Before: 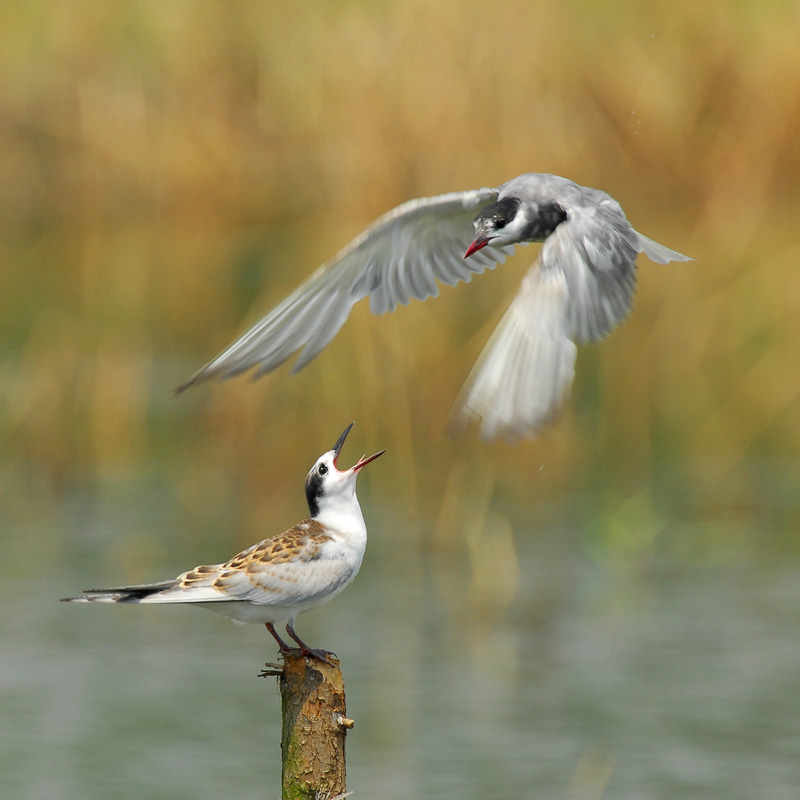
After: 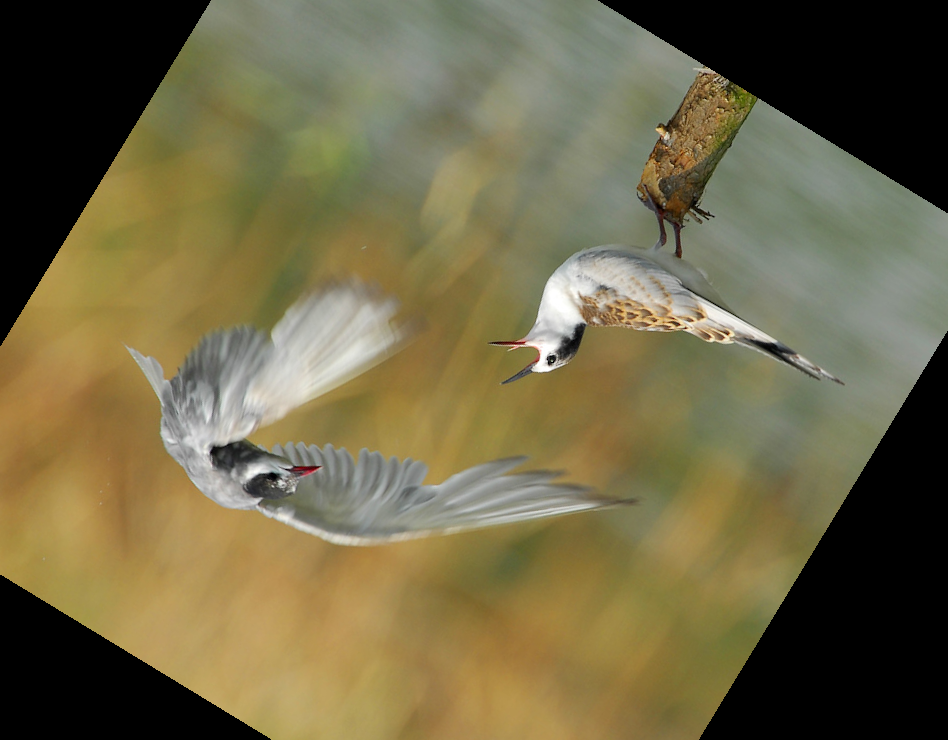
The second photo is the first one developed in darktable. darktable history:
crop and rotate: angle 148.68°, left 9.111%, top 15.603%, right 4.588%, bottom 17.041%
